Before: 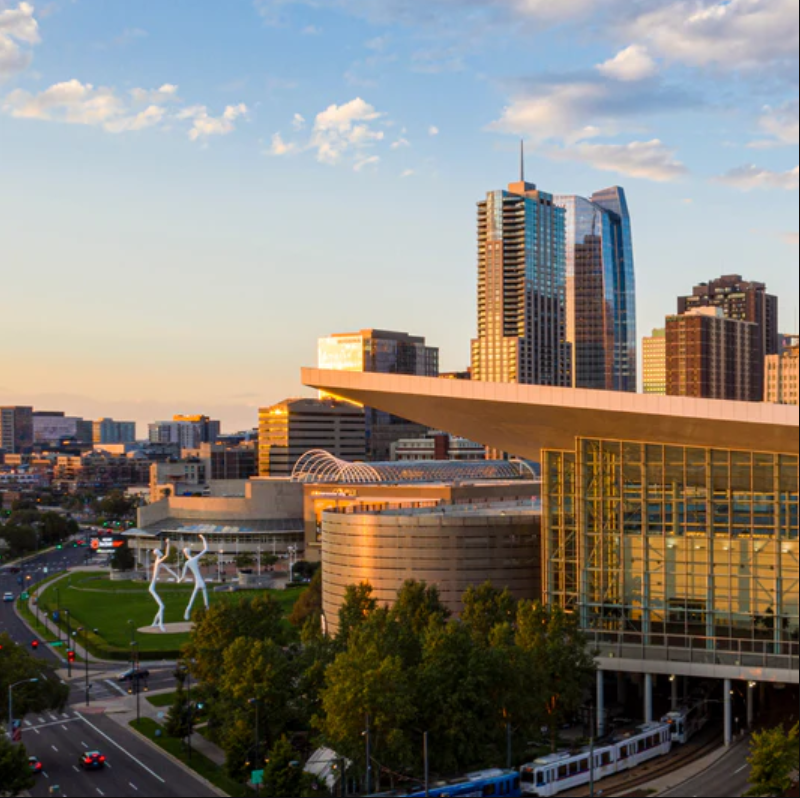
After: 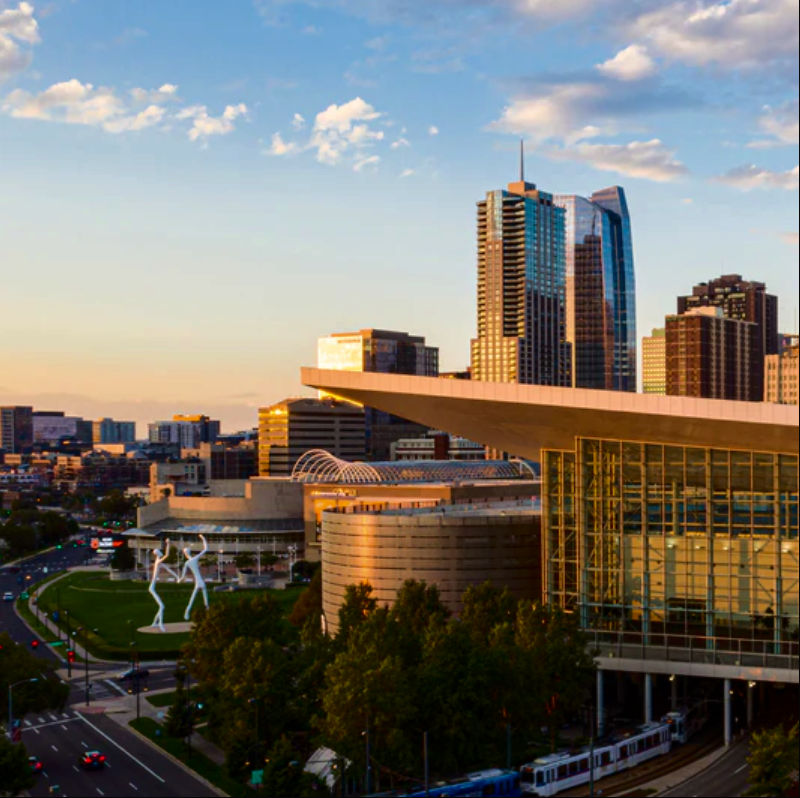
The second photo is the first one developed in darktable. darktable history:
velvia: on, module defaults
tone curve: curves: ch0 [(0, 0) (0.224, 0.12) (0.375, 0.296) (0.528, 0.472) (0.681, 0.634) (0.8, 0.766) (0.873, 0.877) (1, 1)], color space Lab, independent channels, preserve colors none
